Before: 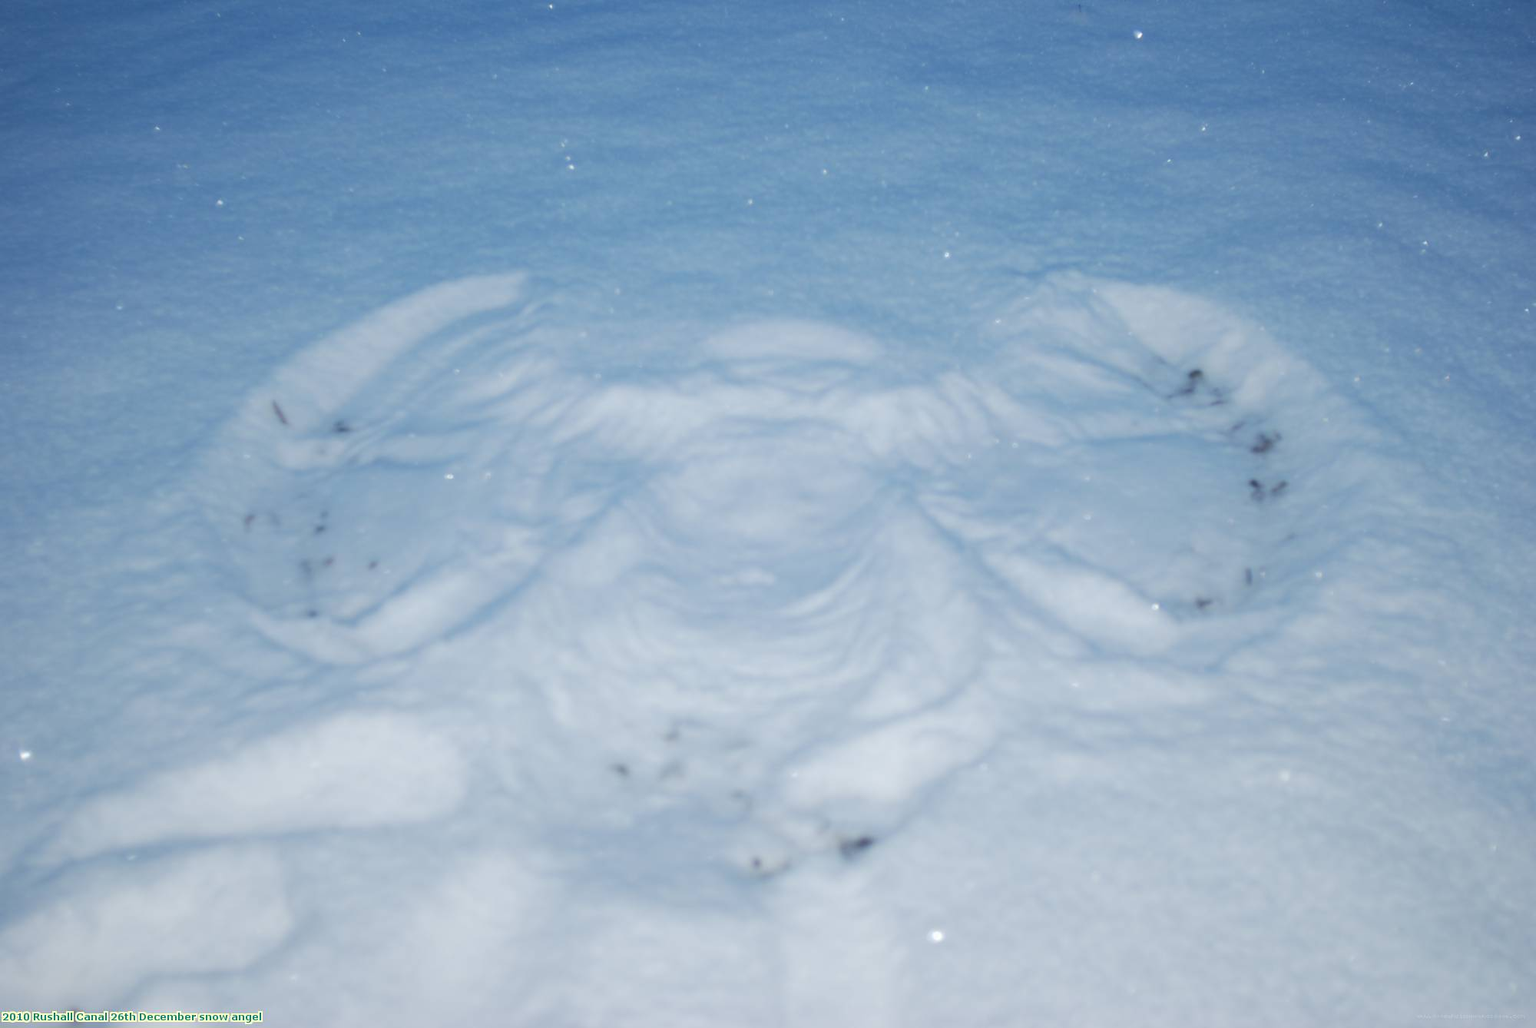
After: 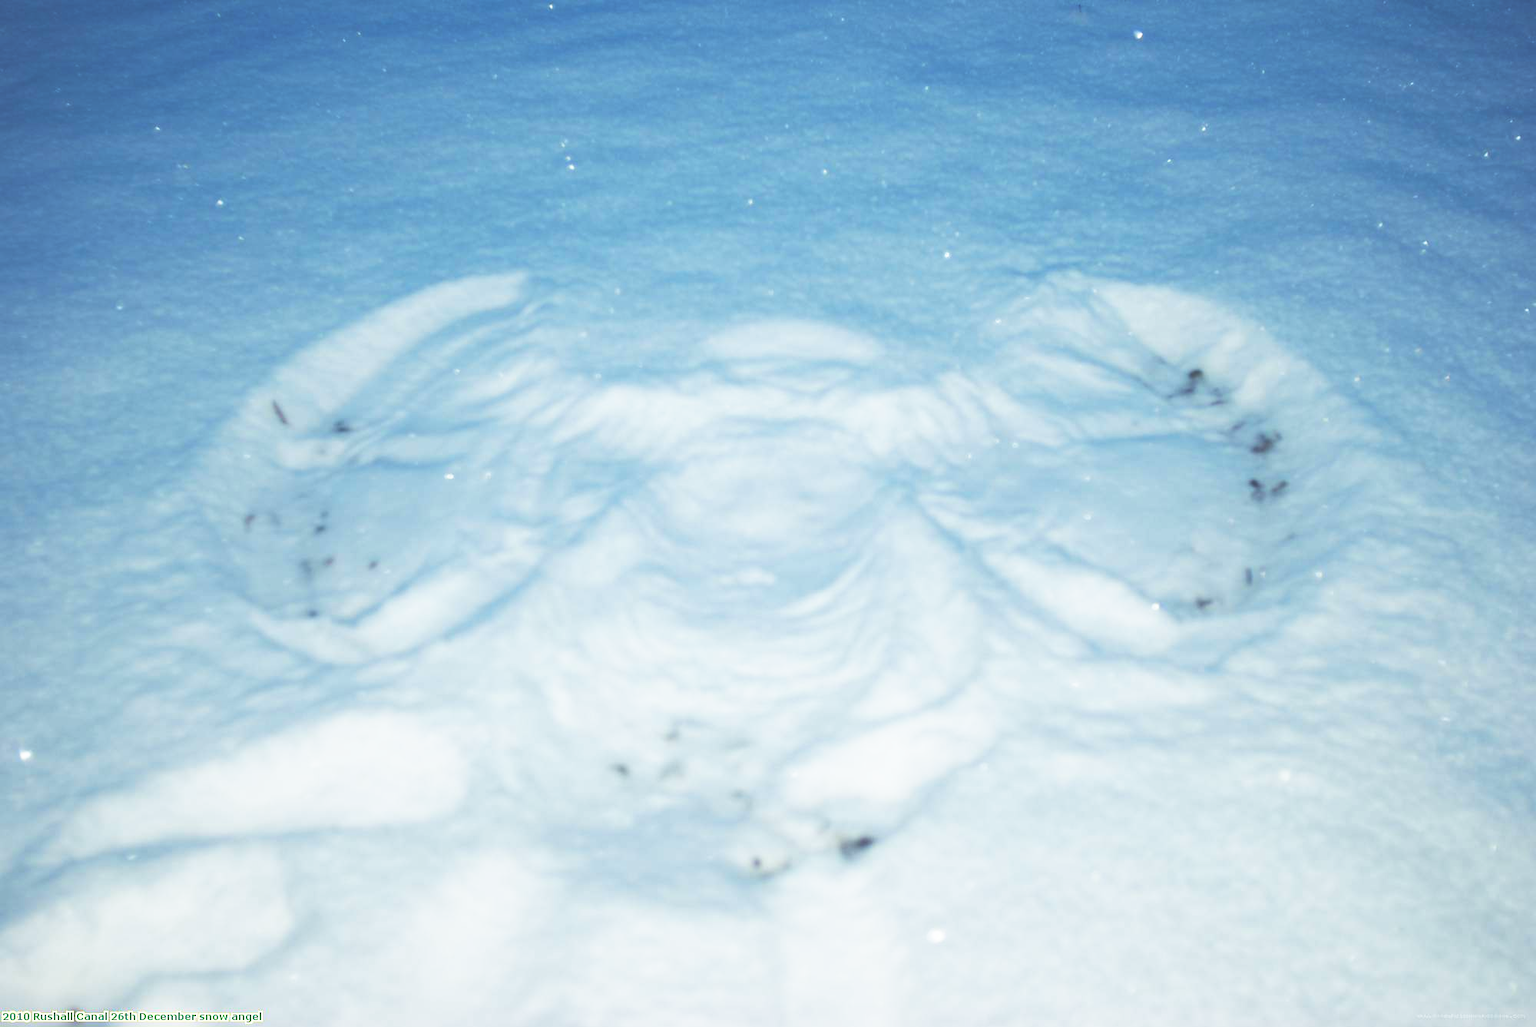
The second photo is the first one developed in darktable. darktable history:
rgb curve: curves: ch2 [(0, 0) (0.567, 0.512) (1, 1)], mode RGB, independent channels
base curve: curves: ch0 [(0, 0.036) (0.007, 0.037) (0.604, 0.887) (1, 1)], preserve colors none
